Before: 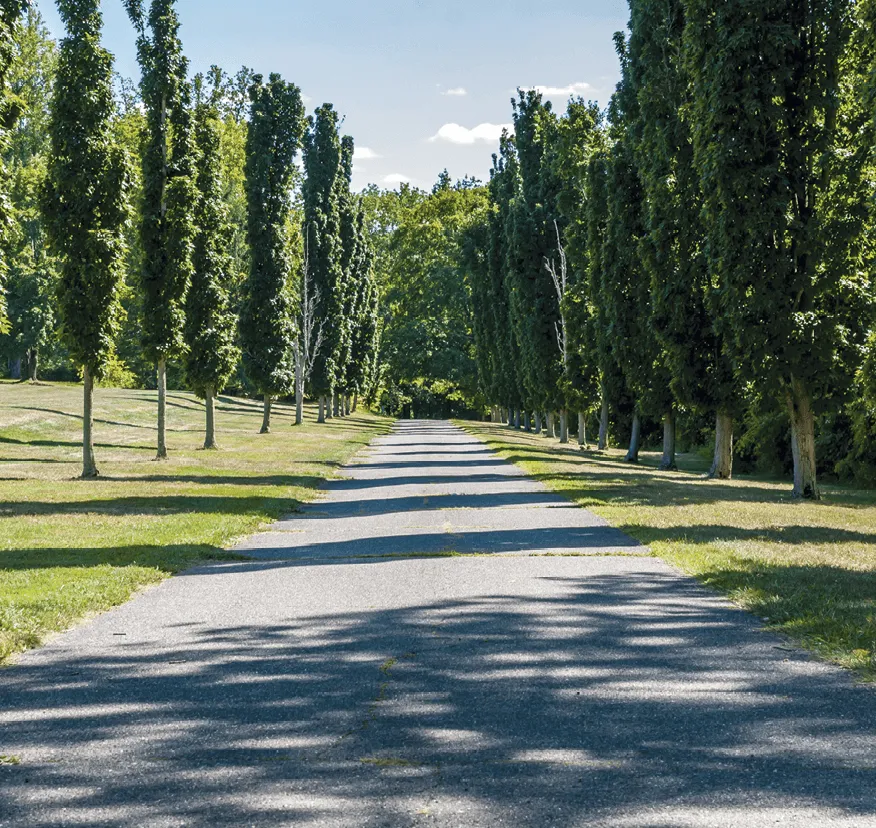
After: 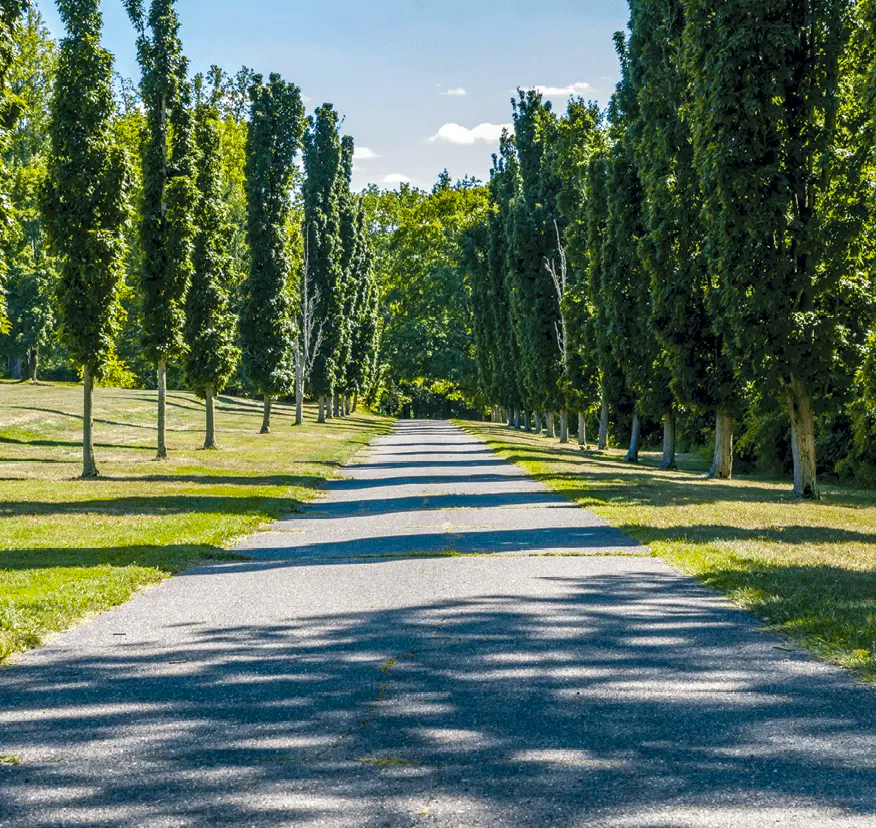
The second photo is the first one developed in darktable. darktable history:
local contrast: on, module defaults
color balance rgb: linear chroma grading › global chroma 9.31%, global vibrance 41.49%
